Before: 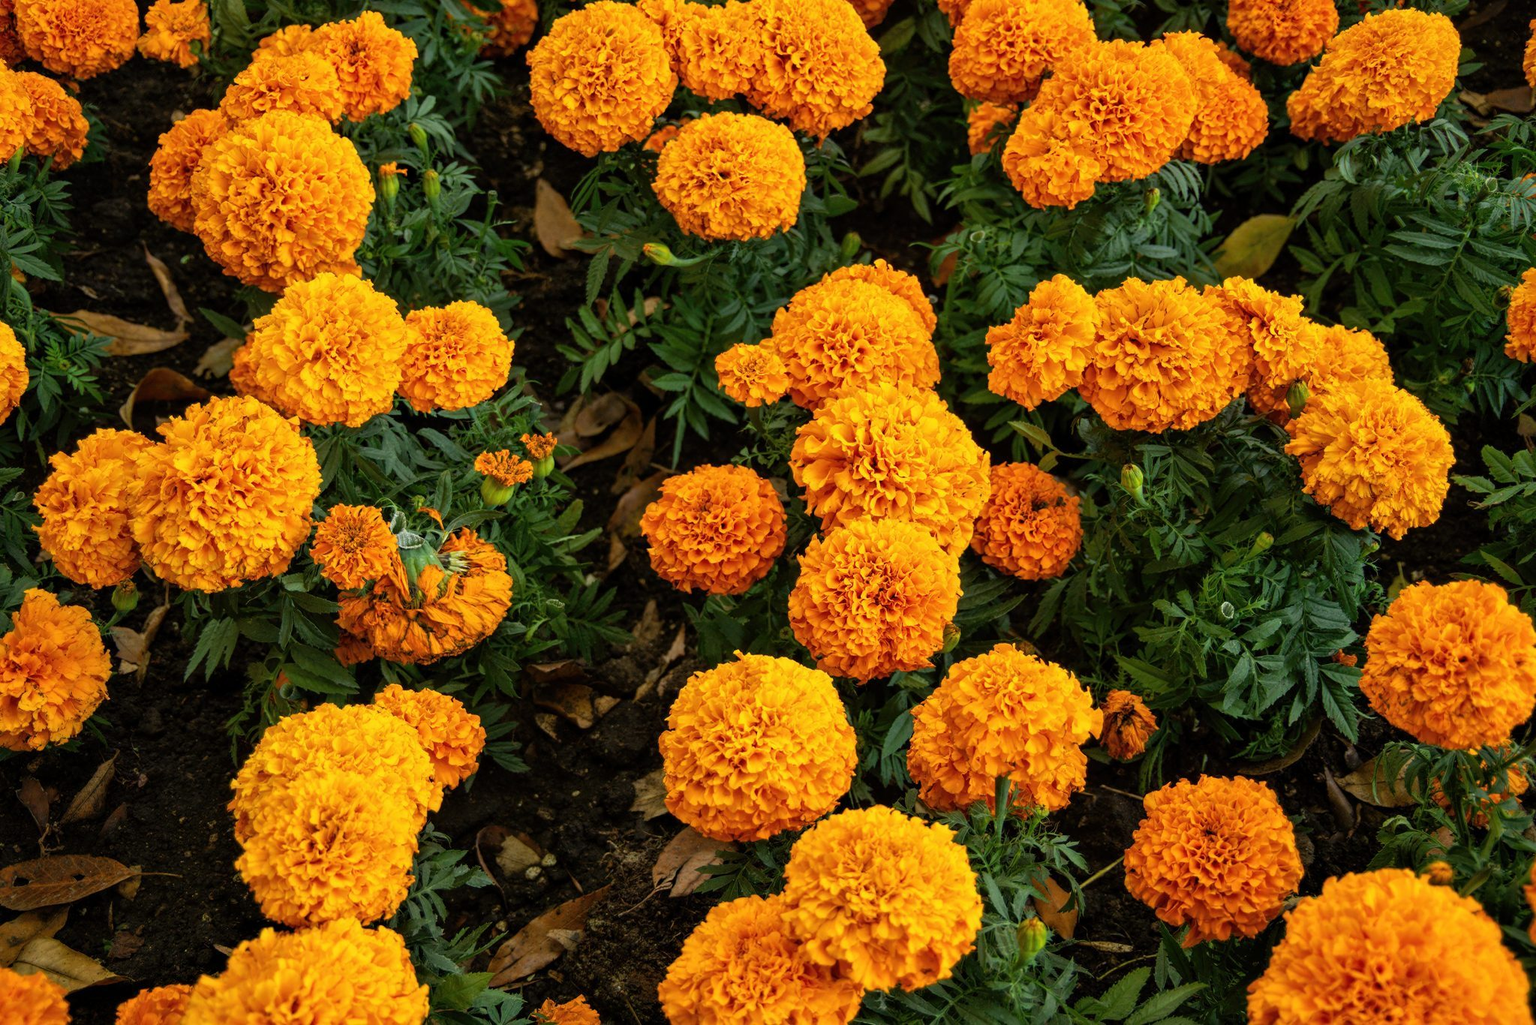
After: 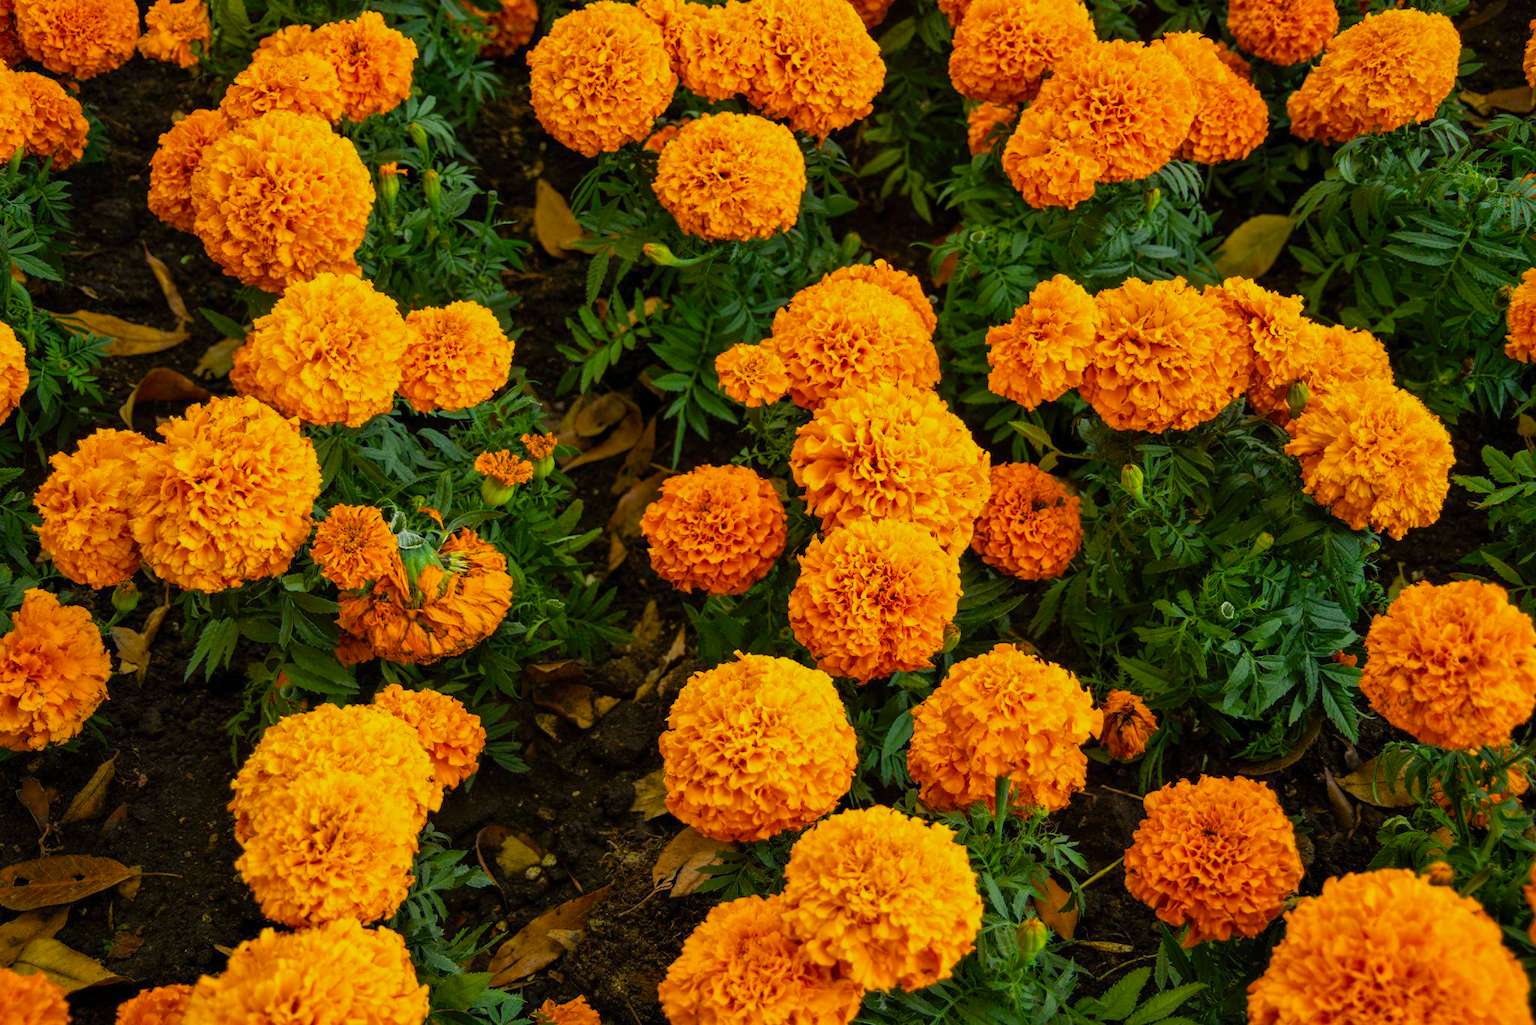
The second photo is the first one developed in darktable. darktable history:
color balance rgb: linear chroma grading › global chroma 8.857%, perceptual saturation grading › global saturation 31.005%, contrast -9.467%
